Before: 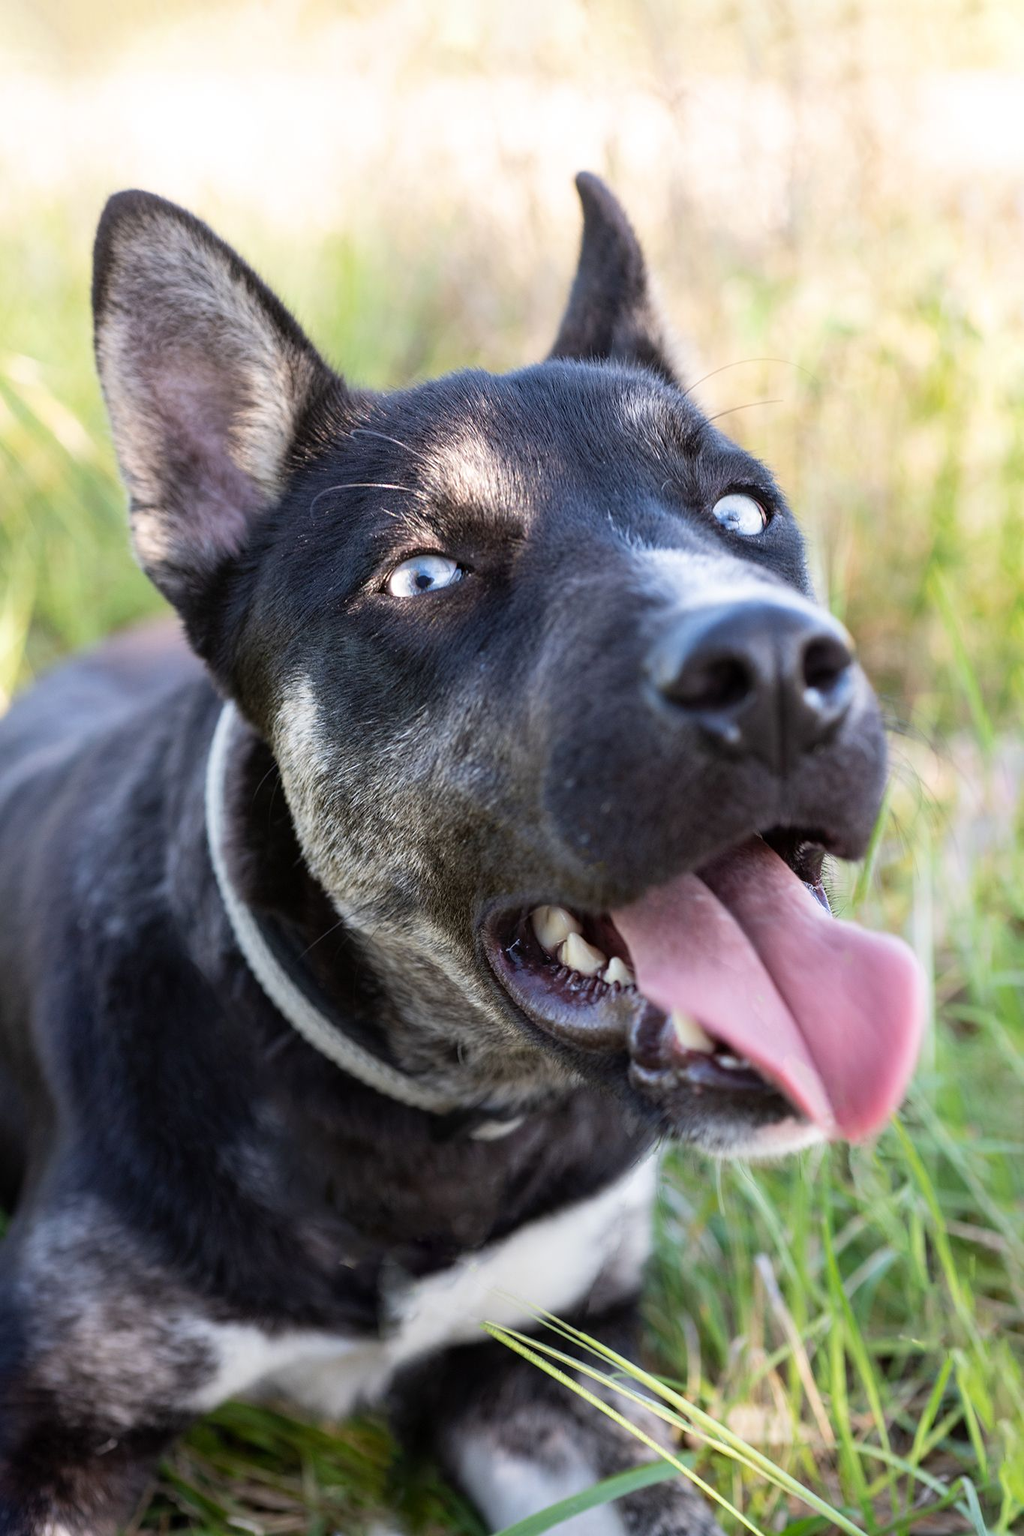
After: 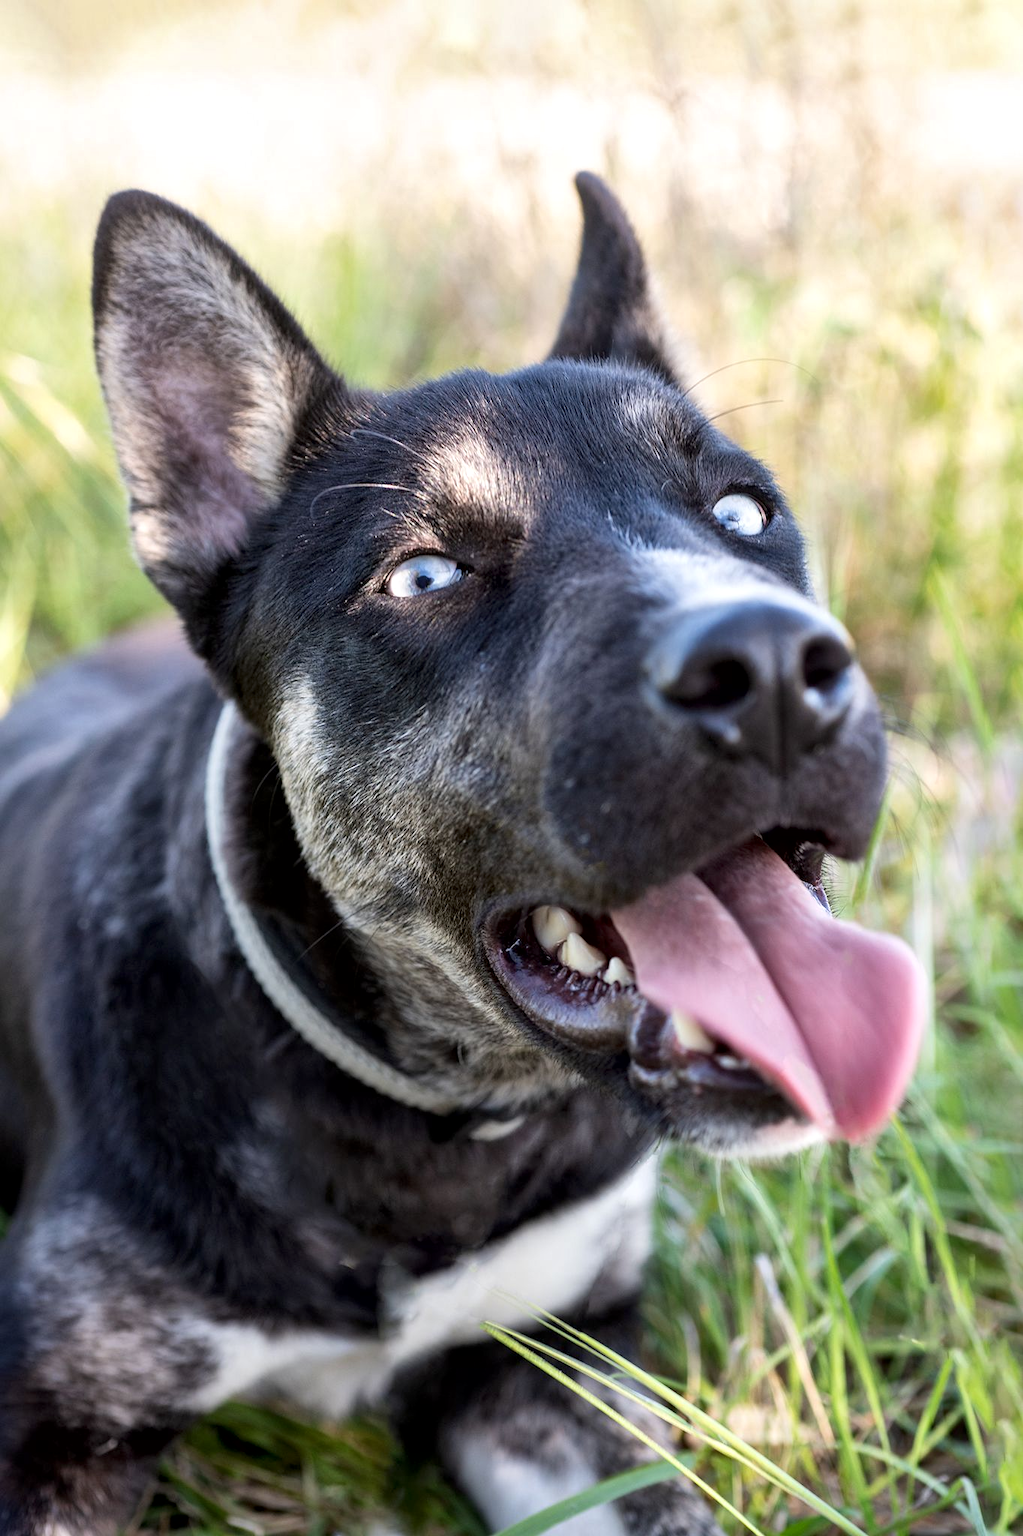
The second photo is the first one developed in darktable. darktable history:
local contrast: mode bilateral grid, contrast 20, coarseness 50, detail 150%, midtone range 0.2
tone equalizer: on, module defaults
